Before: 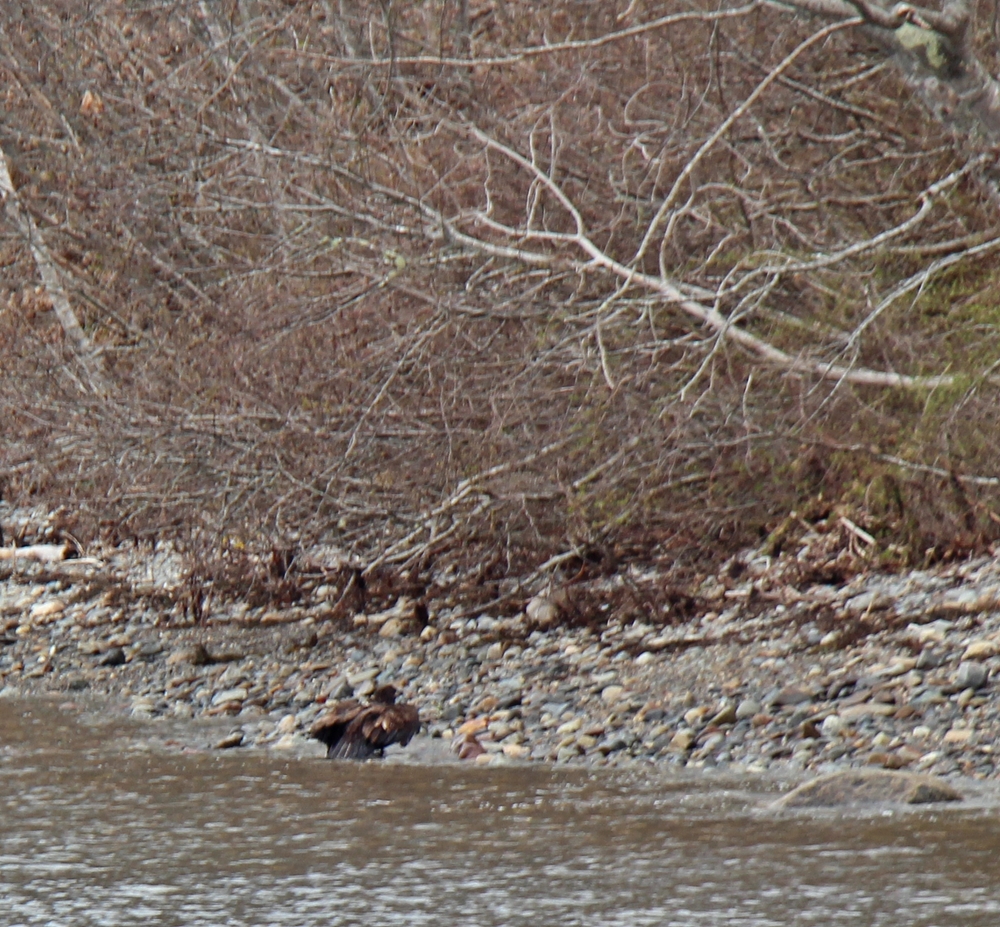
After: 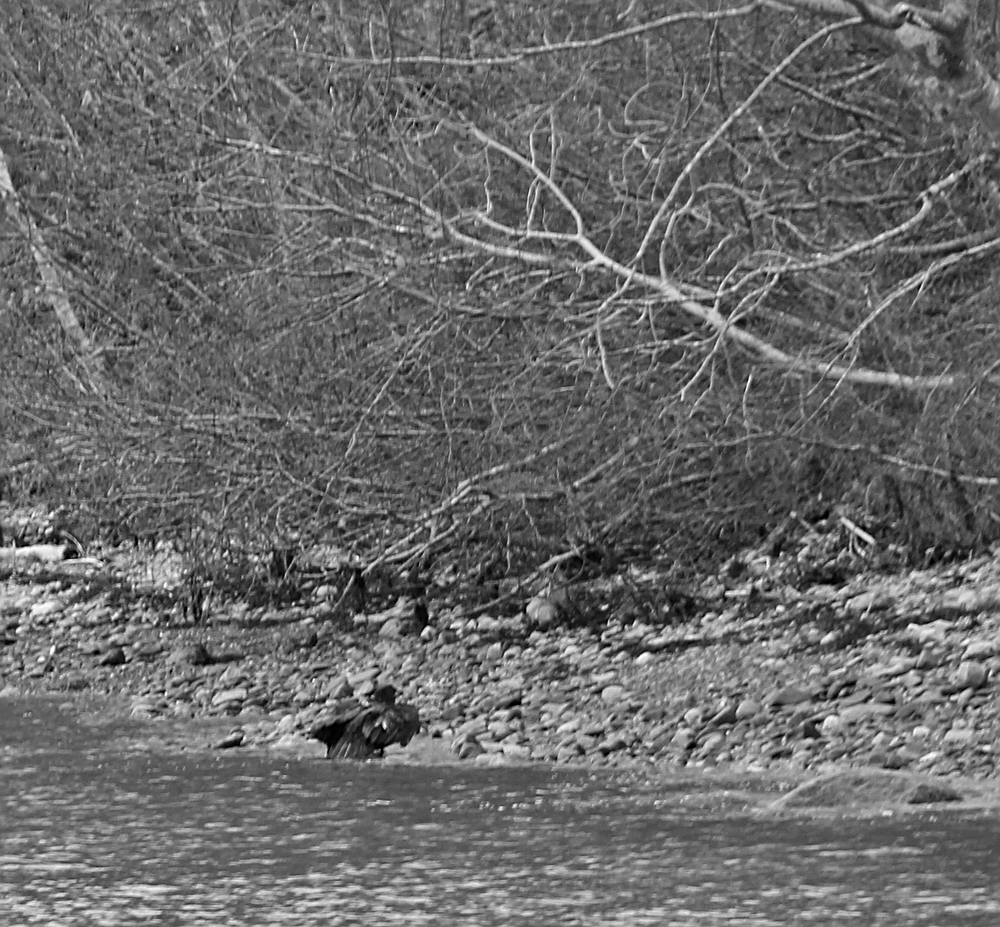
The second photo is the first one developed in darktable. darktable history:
color calibration: output gray [0.18, 0.41, 0.41, 0], illuminant as shot in camera, x 0.358, y 0.373, temperature 4628.91 K
sharpen: on, module defaults
